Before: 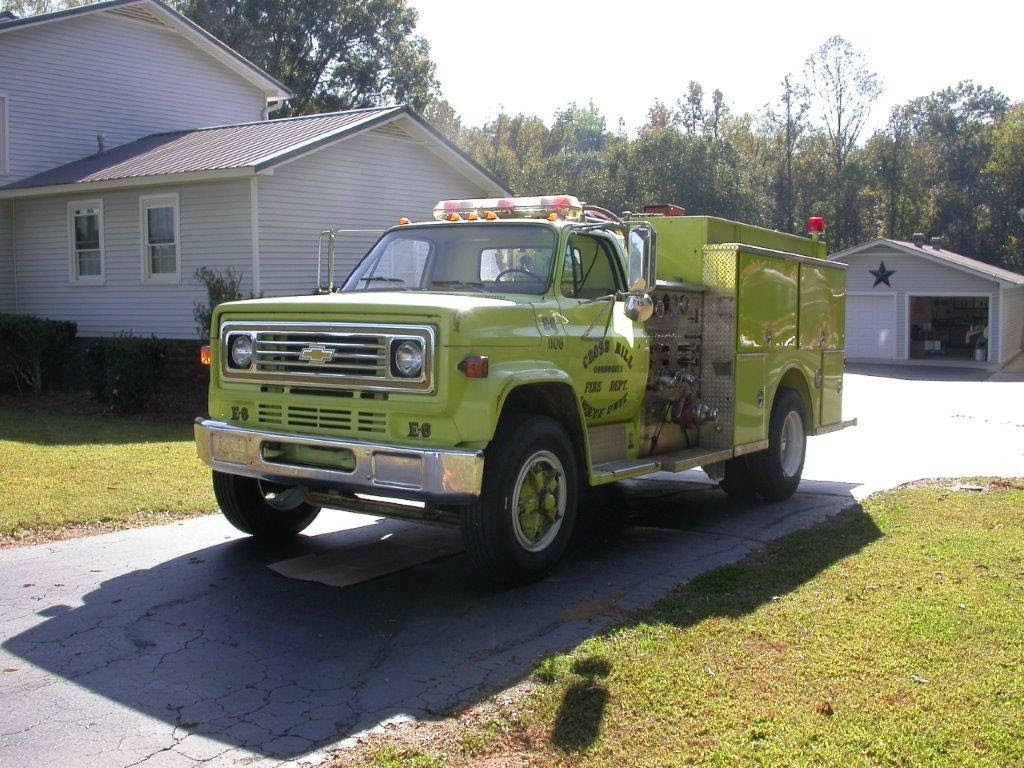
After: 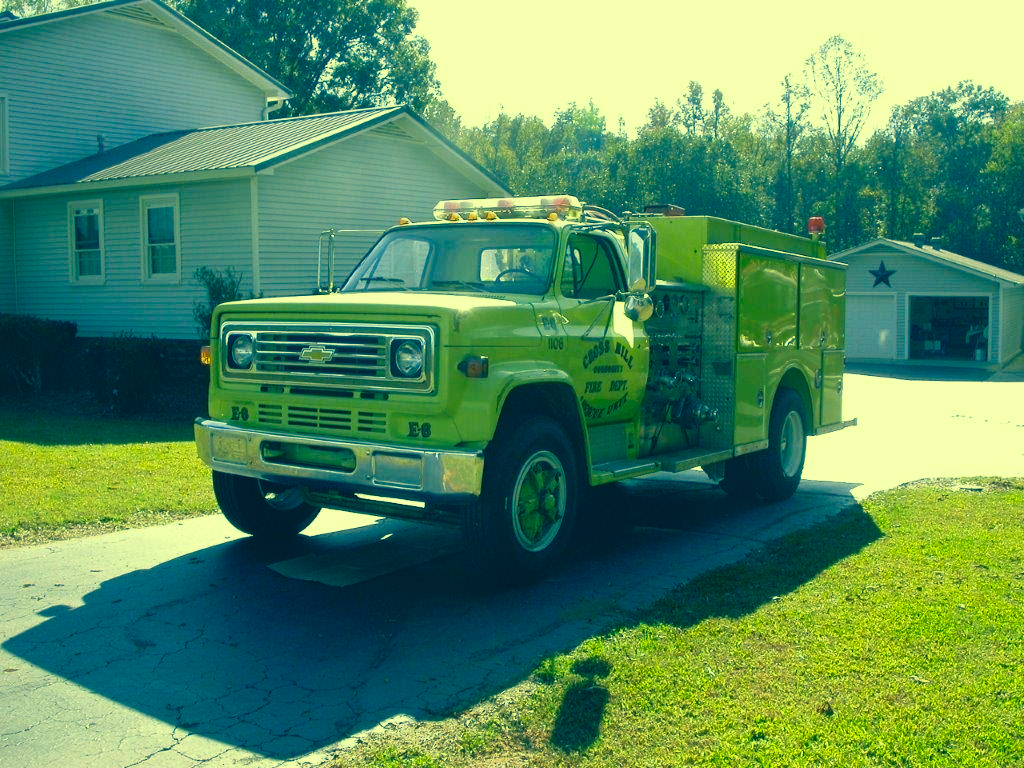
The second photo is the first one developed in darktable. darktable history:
exposure: black level correction 0.001, exposure 0.015 EV, compensate exposure bias true, compensate highlight preservation false
color correction: highlights a* -15.16, highlights b* 39.85, shadows a* -39.42, shadows b* -26.42
